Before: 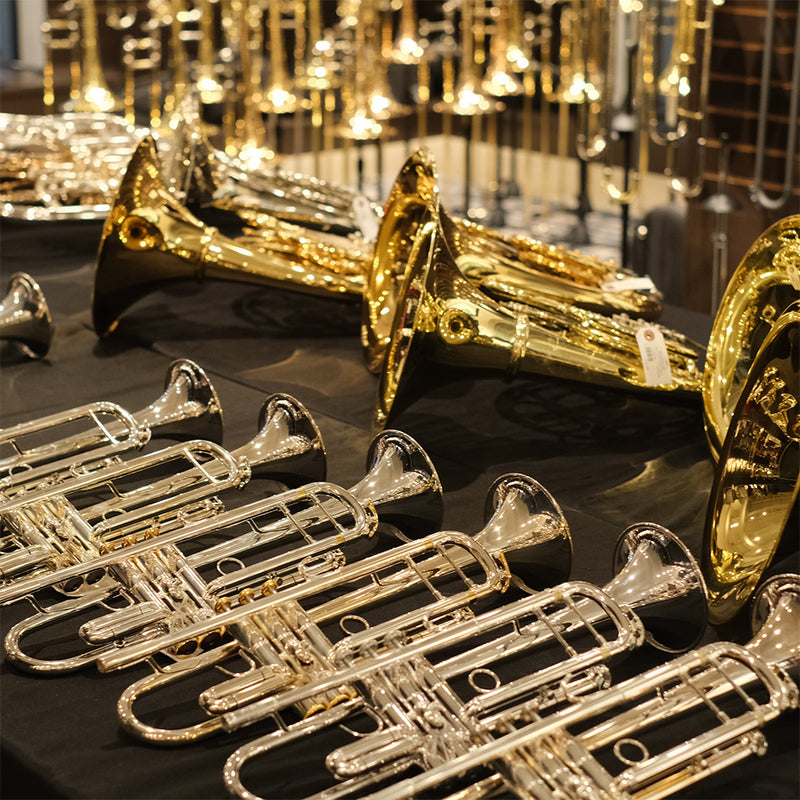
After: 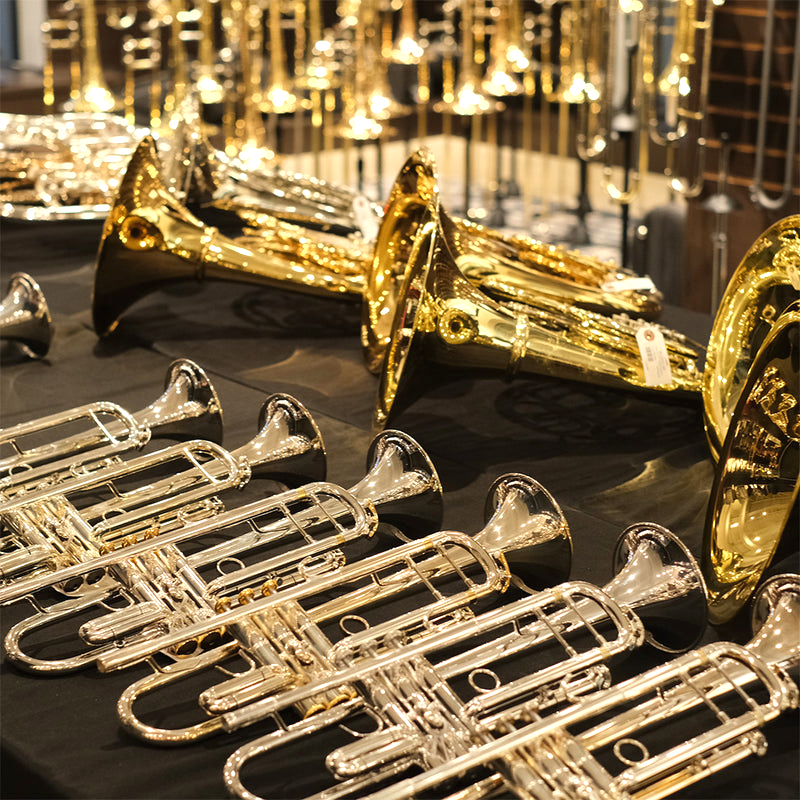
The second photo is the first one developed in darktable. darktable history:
exposure: exposure 0.379 EV, compensate exposure bias true, compensate highlight preservation false
